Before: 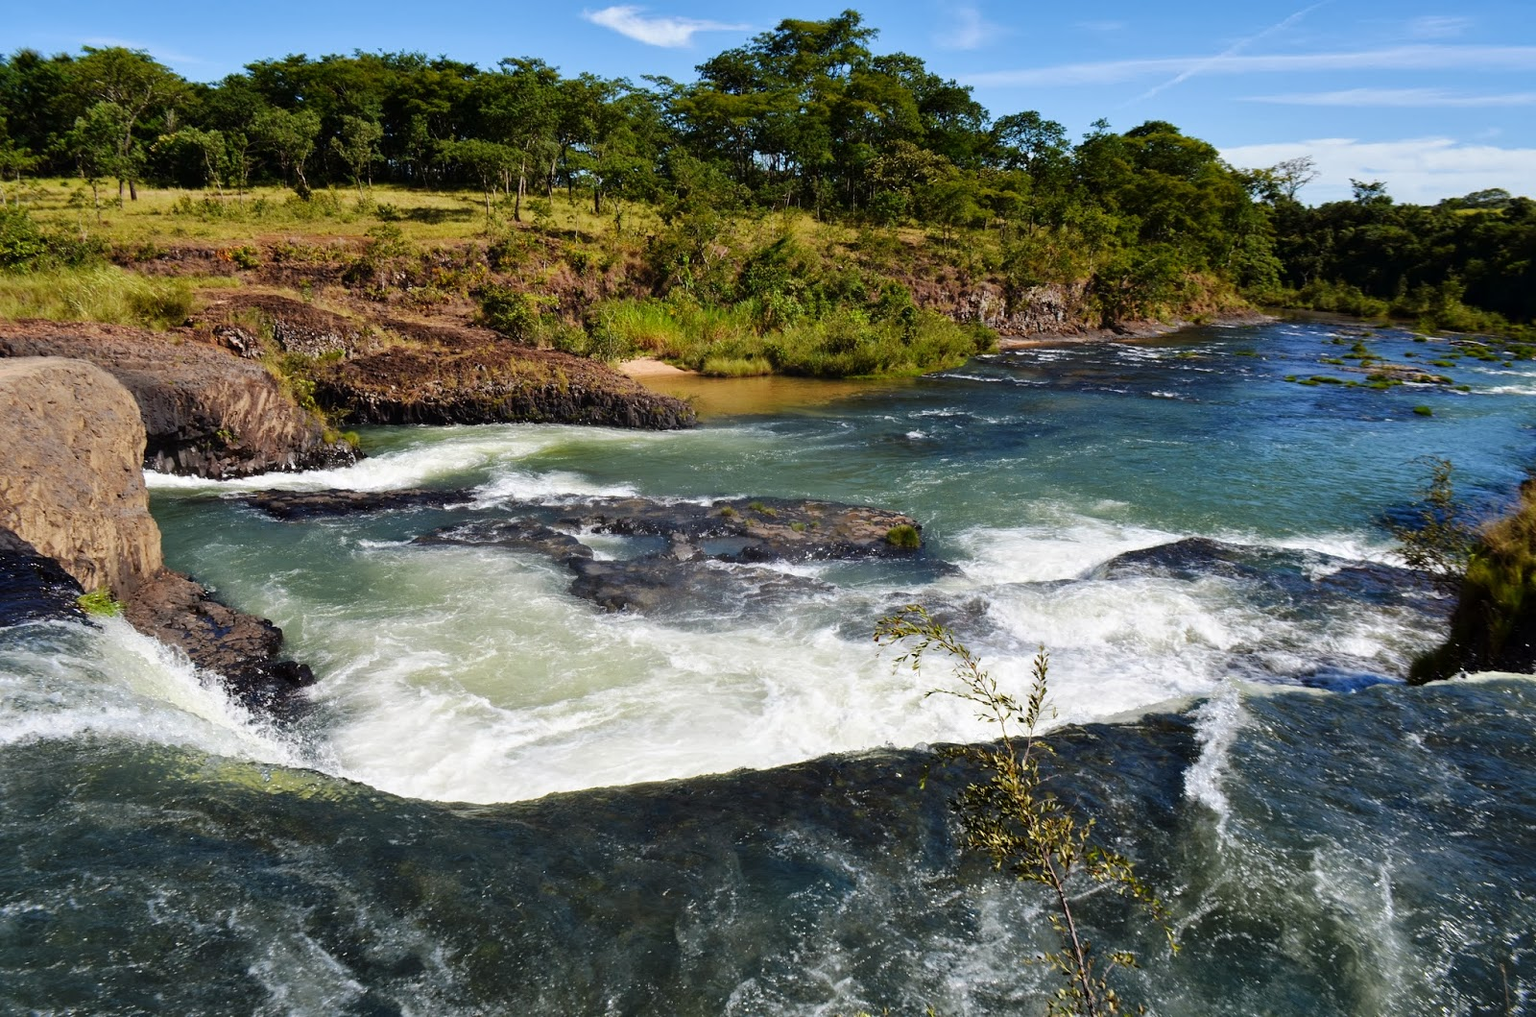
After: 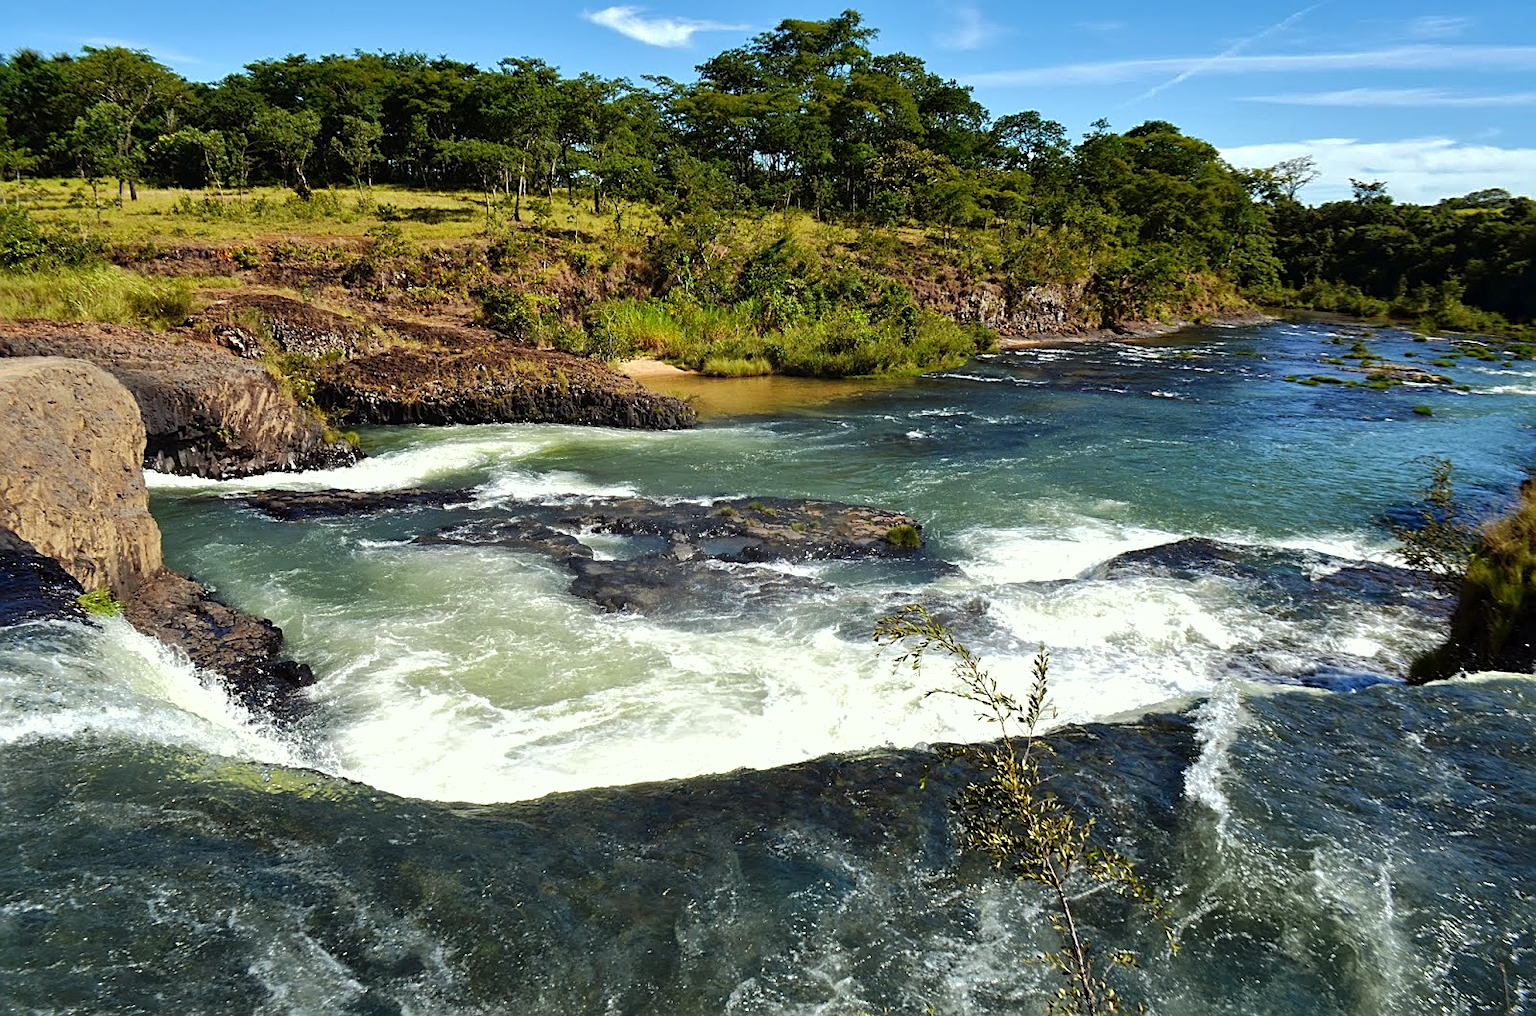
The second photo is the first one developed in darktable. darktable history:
color correction: highlights a* -4.73, highlights b* 5.06, saturation 0.97
shadows and highlights: on, module defaults
tone equalizer: -8 EV -0.417 EV, -7 EV -0.389 EV, -6 EV -0.333 EV, -5 EV -0.222 EV, -3 EV 0.222 EV, -2 EV 0.333 EV, -1 EV 0.389 EV, +0 EV 0.417 EV, edges refinement/feathering 500, mask exposure compensation -1.57 EV, preserve details no
sharpen: on, module defaults
